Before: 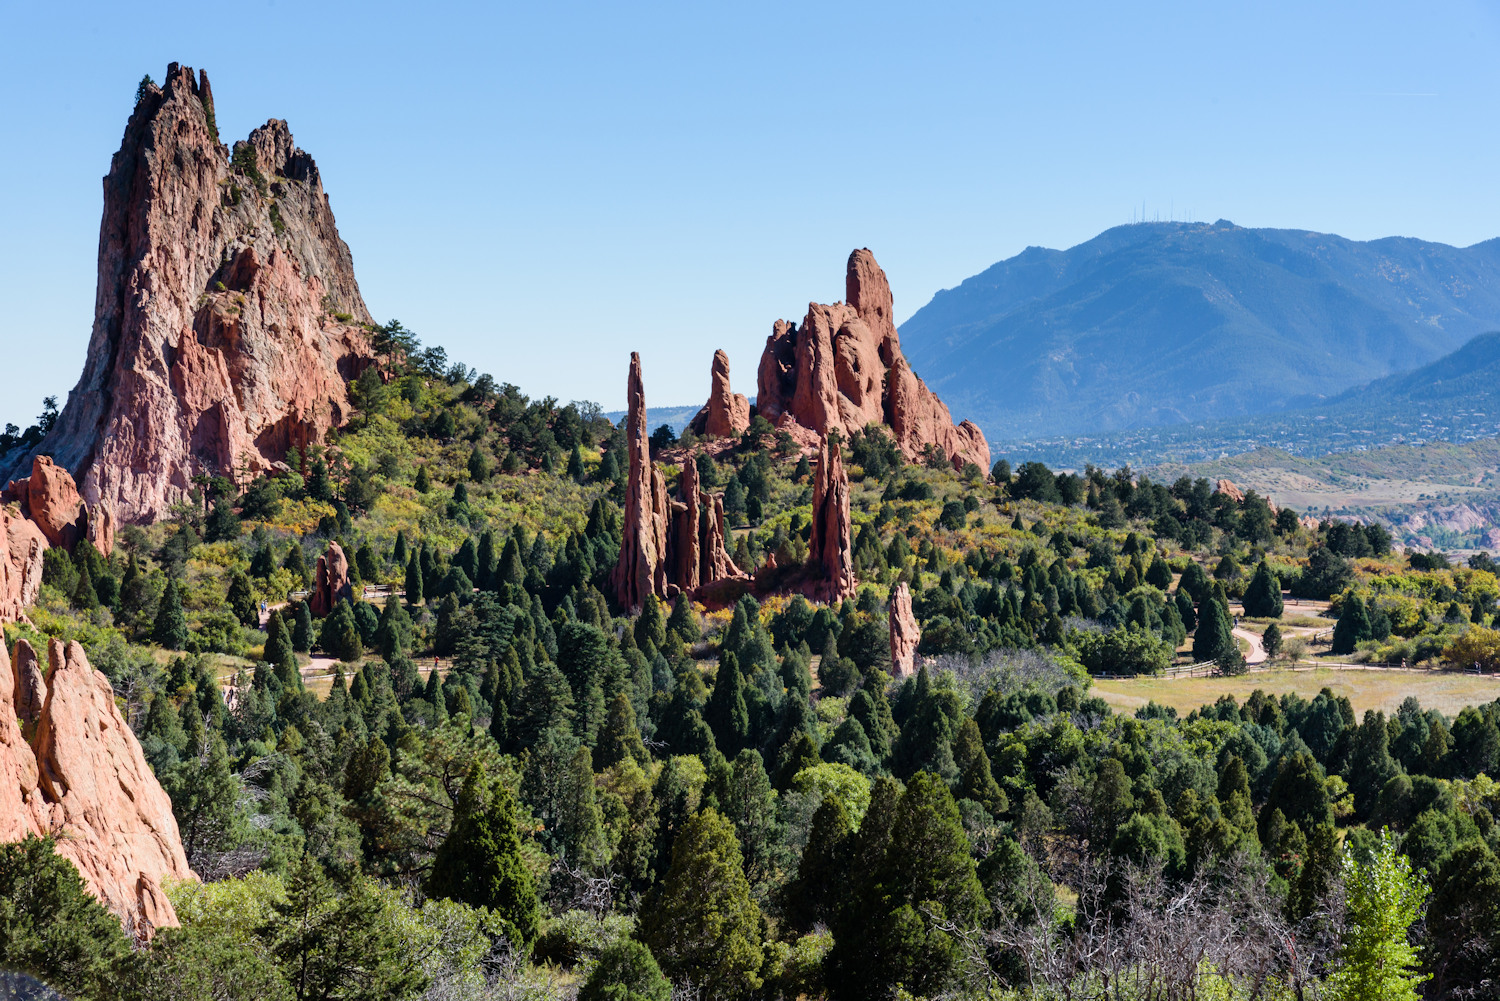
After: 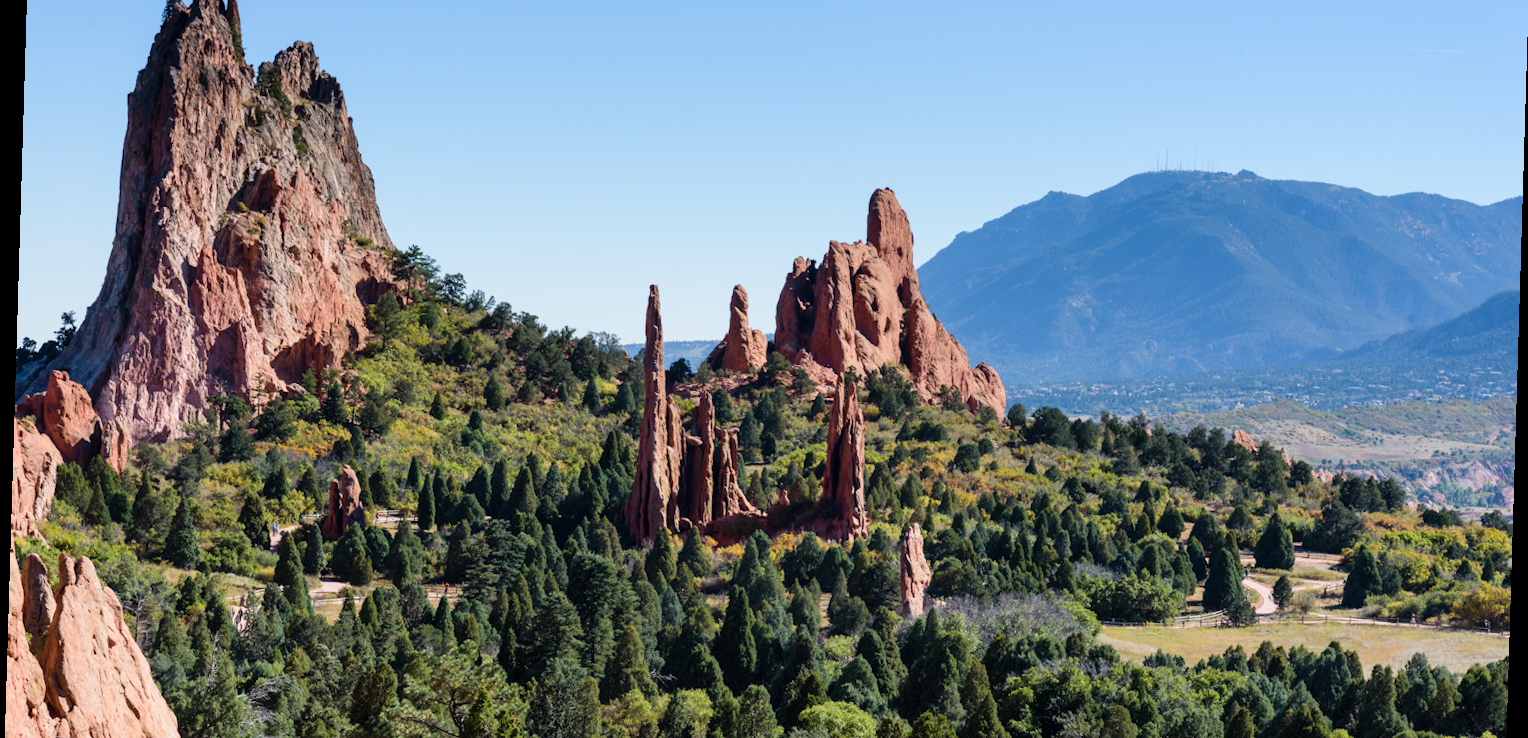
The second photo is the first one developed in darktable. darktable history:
rotate and perspective: rotation 1.72°, automatic cropping off
crop and rotate: top 8.293%, bottom 20.996%
